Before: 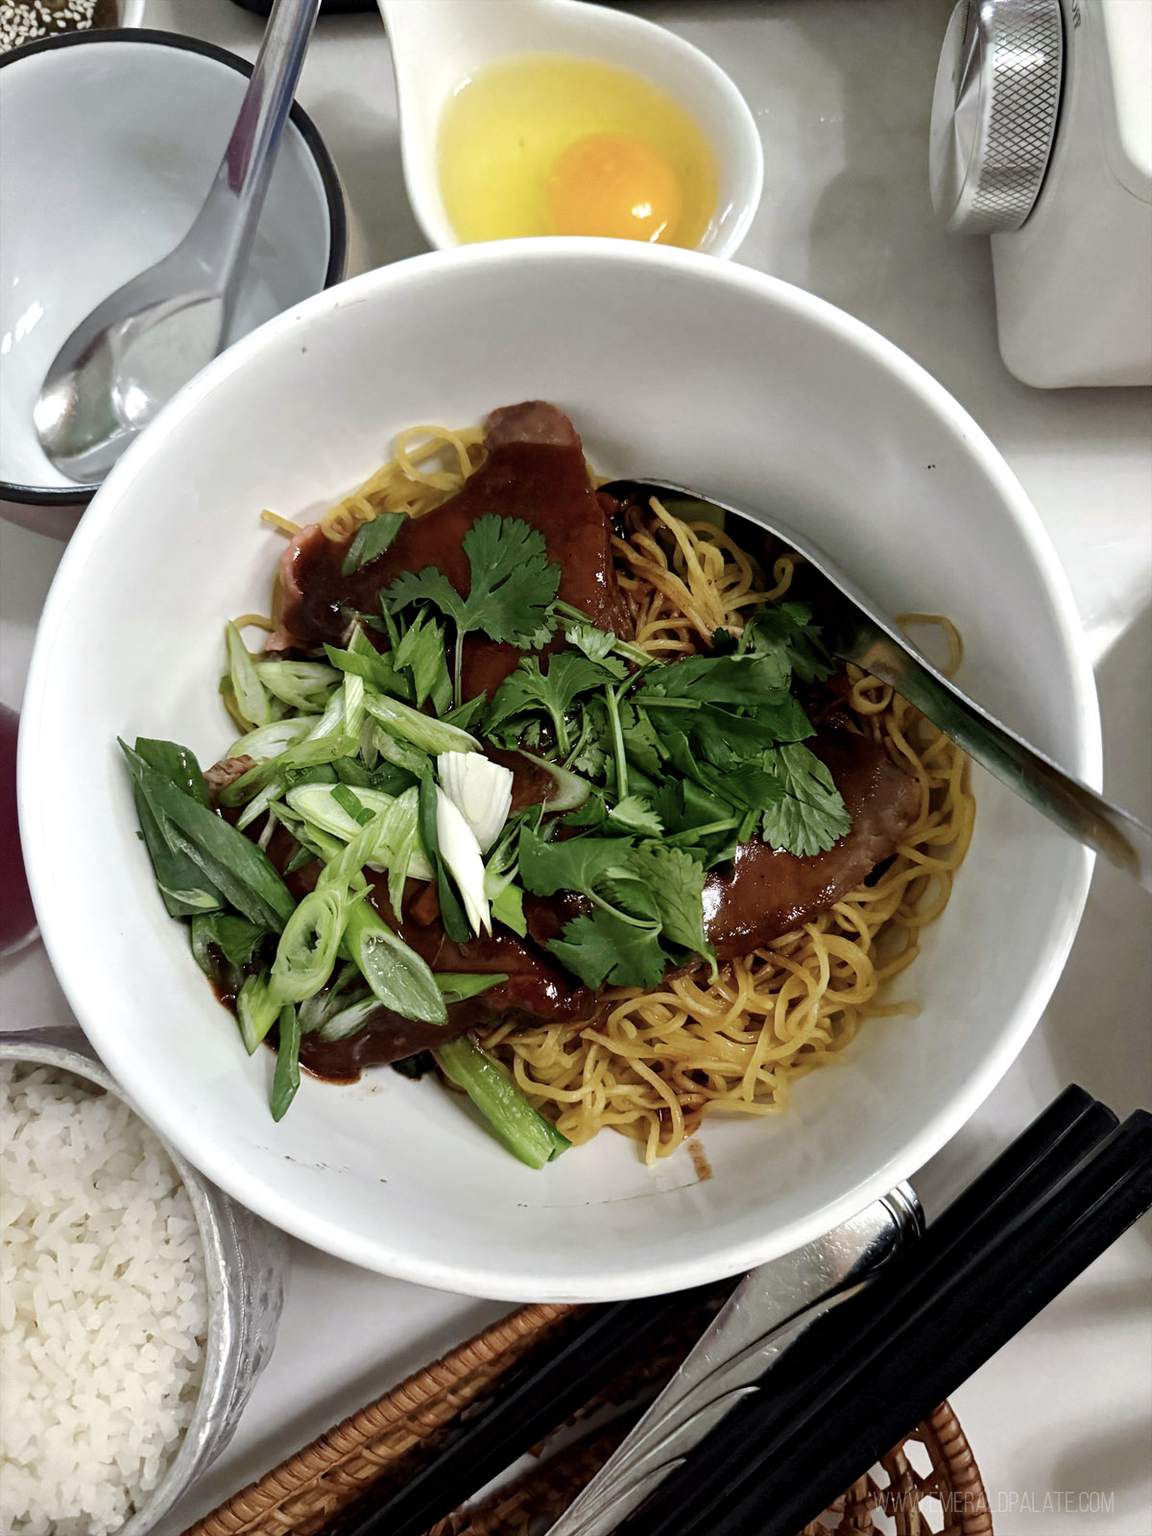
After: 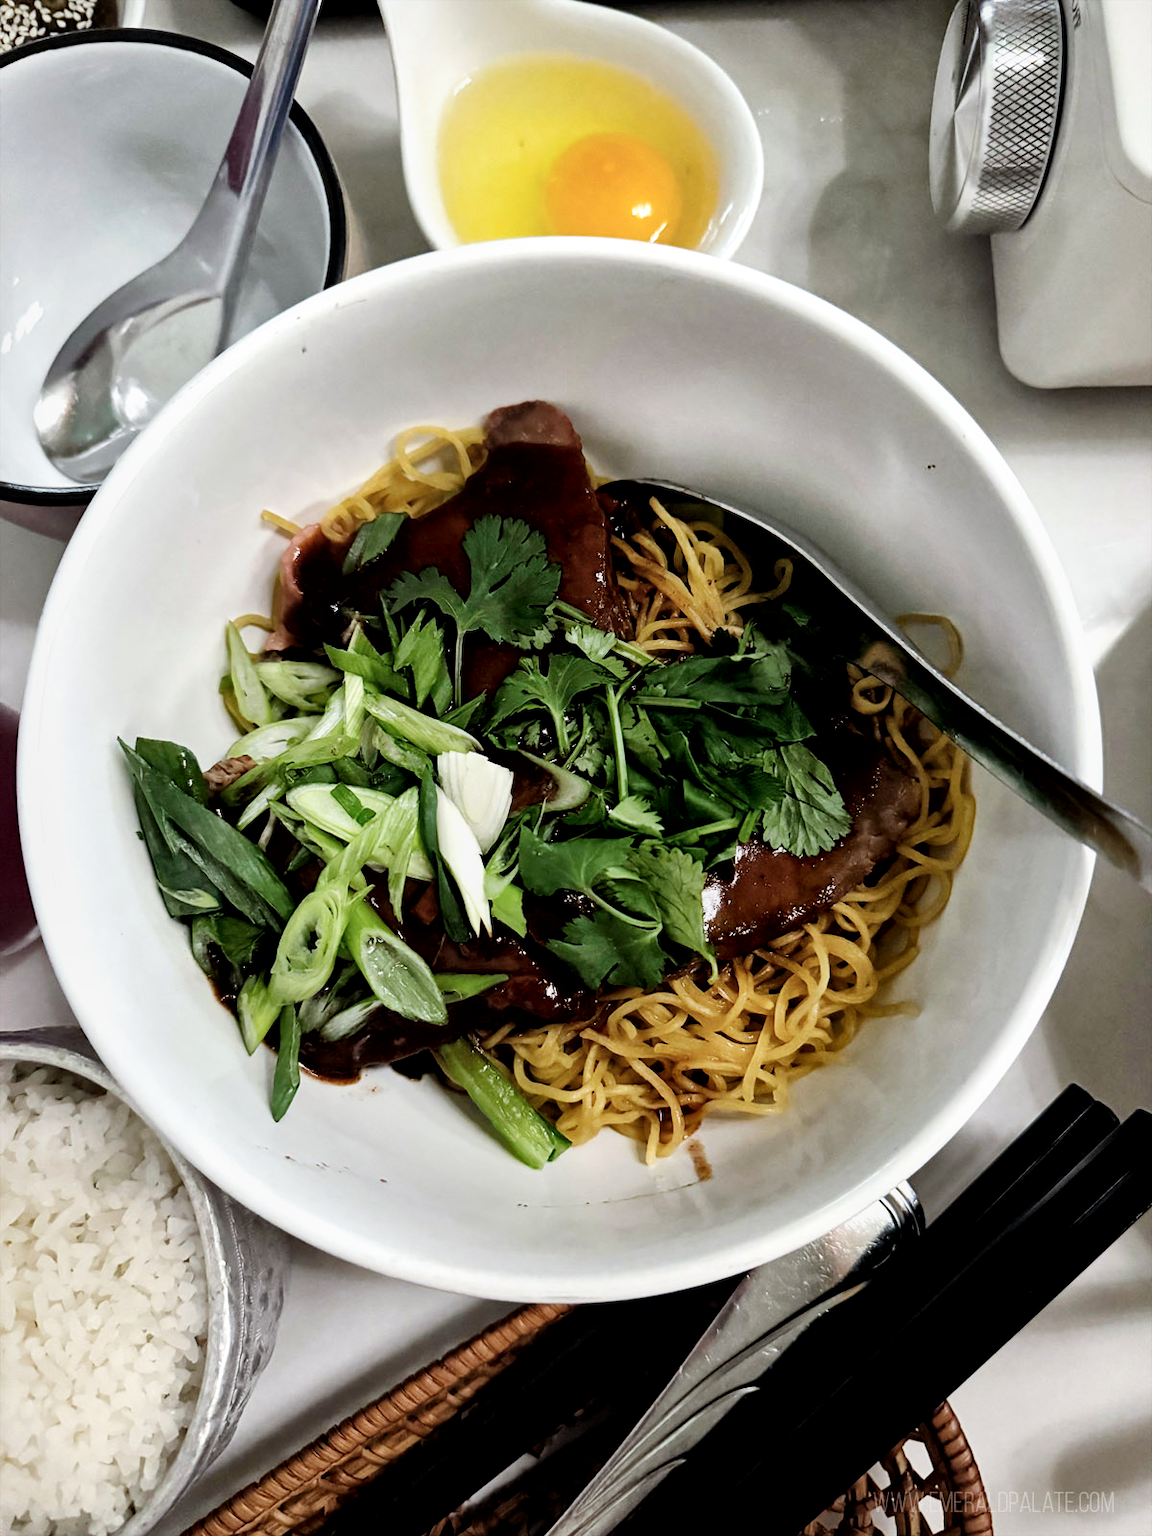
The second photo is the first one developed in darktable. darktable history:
local contrast: mode bilateral grid, contrast 20, coarseness 50, detail 150%, midtone range 0.2
filmic rgb: black relative exposure -16 EV, white relative exposure 6.29 EV, hardness 5.1, contrast 1.35
